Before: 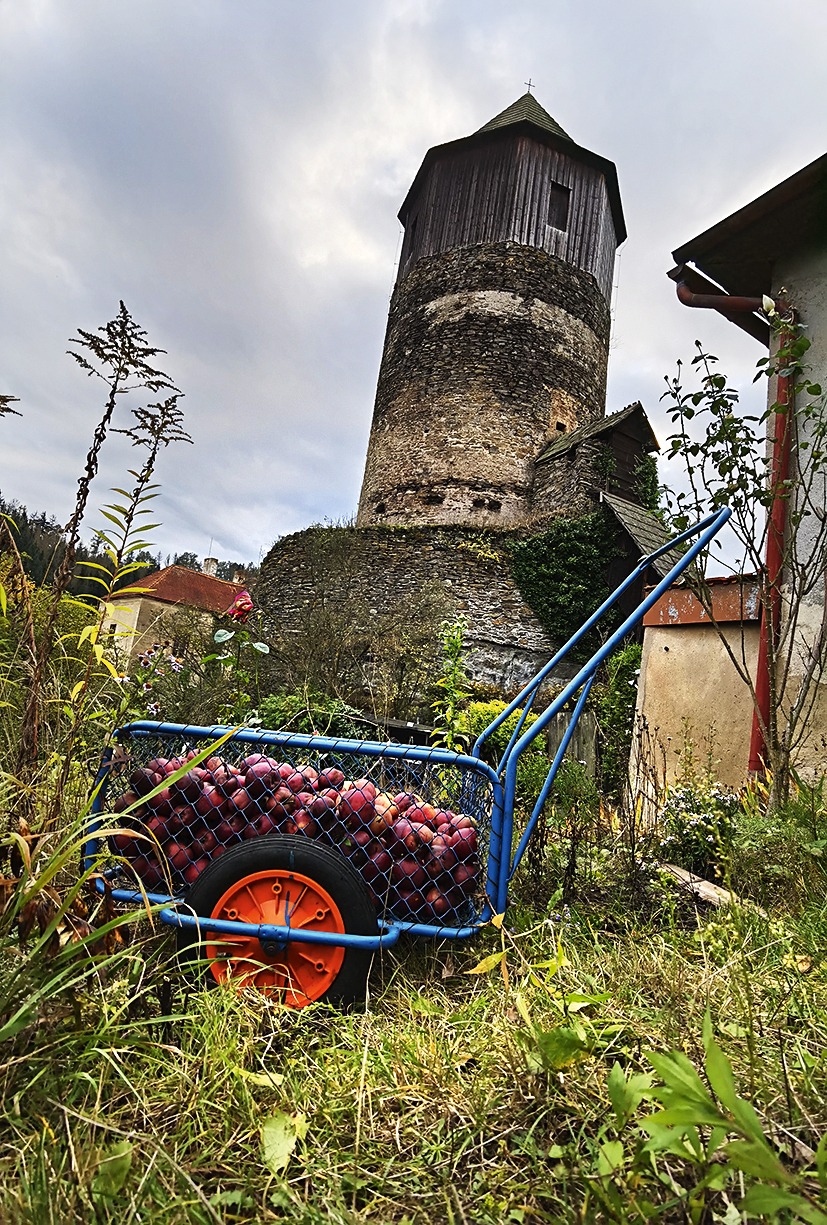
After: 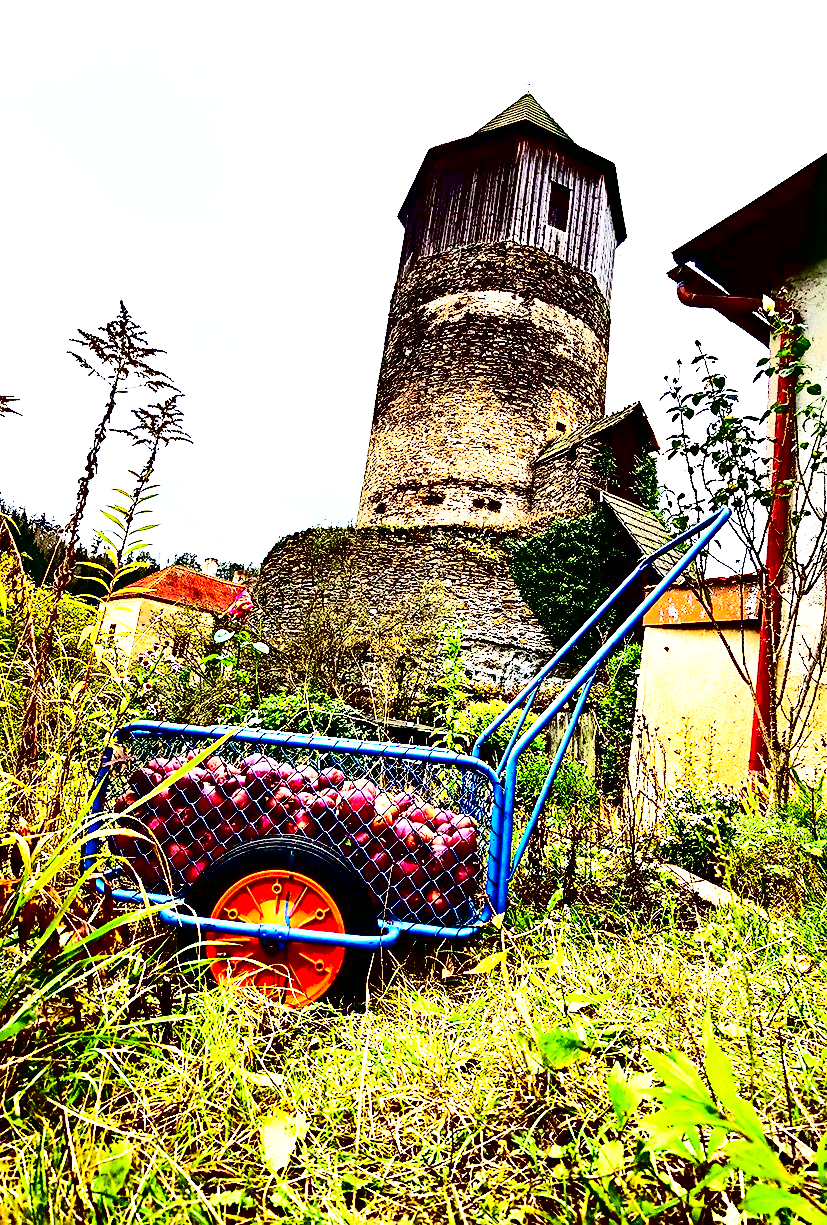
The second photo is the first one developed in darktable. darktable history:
exposure: black level correction 0, exposure 1.2 EV, compensate highlight preservation false
contrast brightness saturation: contrast 0.77, brightness -1, saturation 1
base curve: curves: ch0 [(0, 0) (0.036, 0.037) (0.121, 0.228) (0.46, 0.76) (0.859, 0.983) (1, 1)], preserve colors none
